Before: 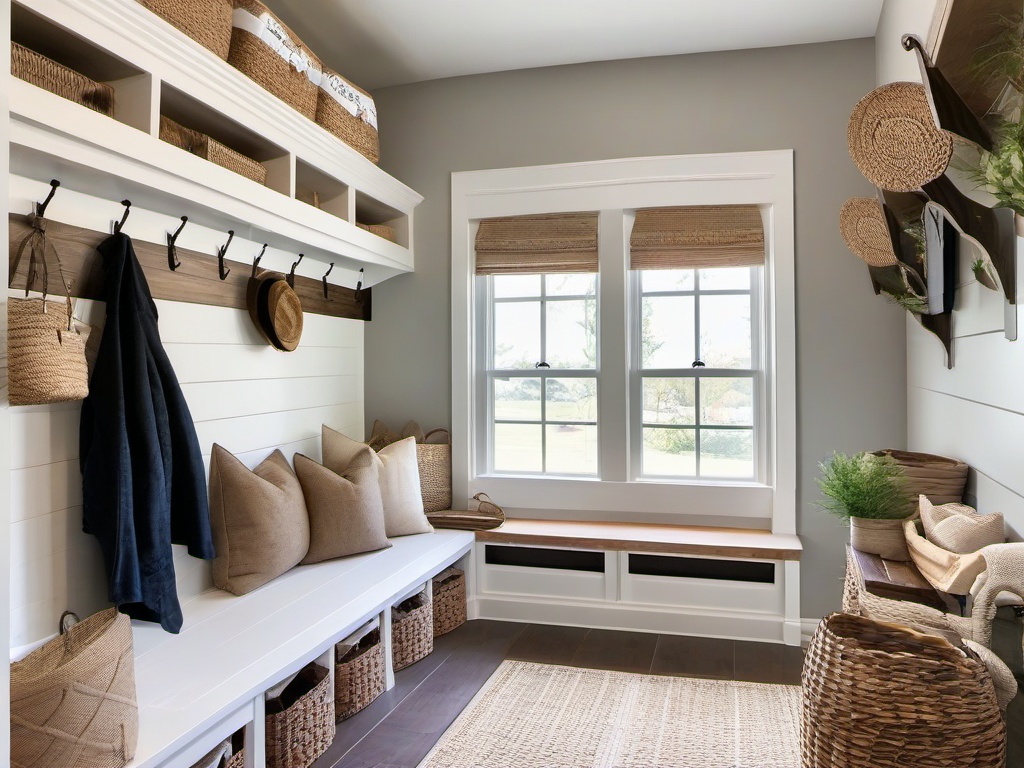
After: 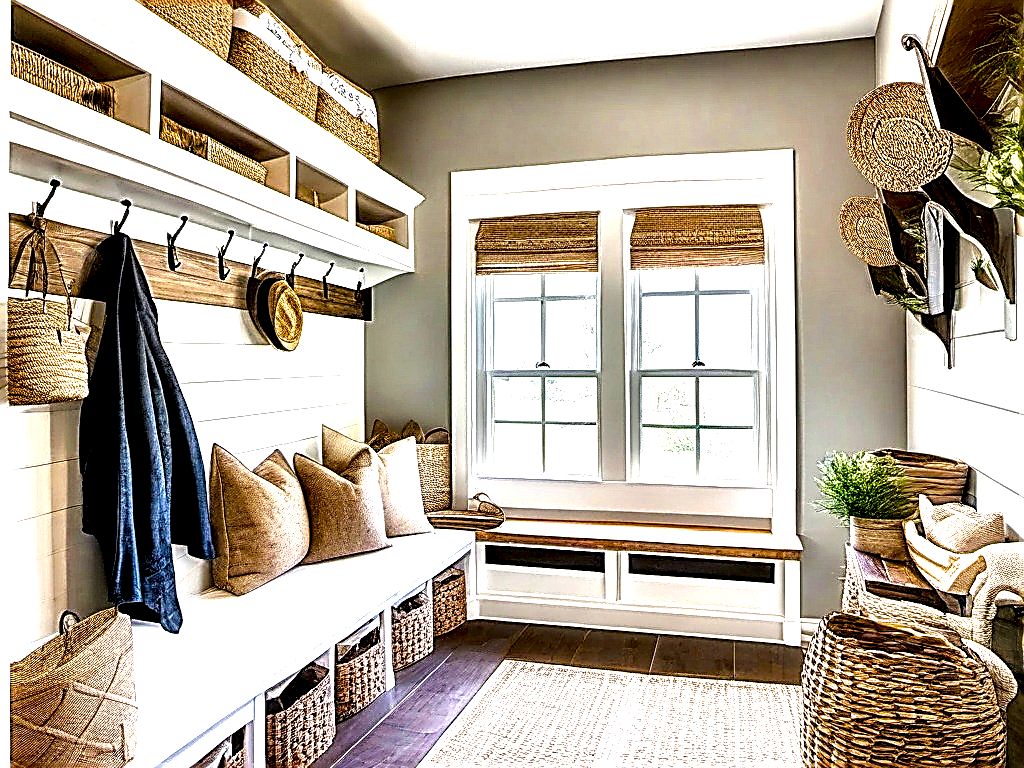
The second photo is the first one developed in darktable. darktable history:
local contrast: highlights 109%, shadows 42%, detail 293%
exposure: compensate highlight preservation false
color balance rgb: shadows lift › luminance -10.401%, linear chroma grading › shadows -9.925%, linear chroma grading › global chroma 20.42%, perceptual saturation grading › global saturation 20%, perceptual saturation grading › highlights -50.395%, perceptual saturation grading › shadows 30.506%, perceptual brilliance grading › global brilliance 30.15%, global vibrance 44.491%
contrast brightness saturation: brightness 0.148
sharpen: amount 1.985
